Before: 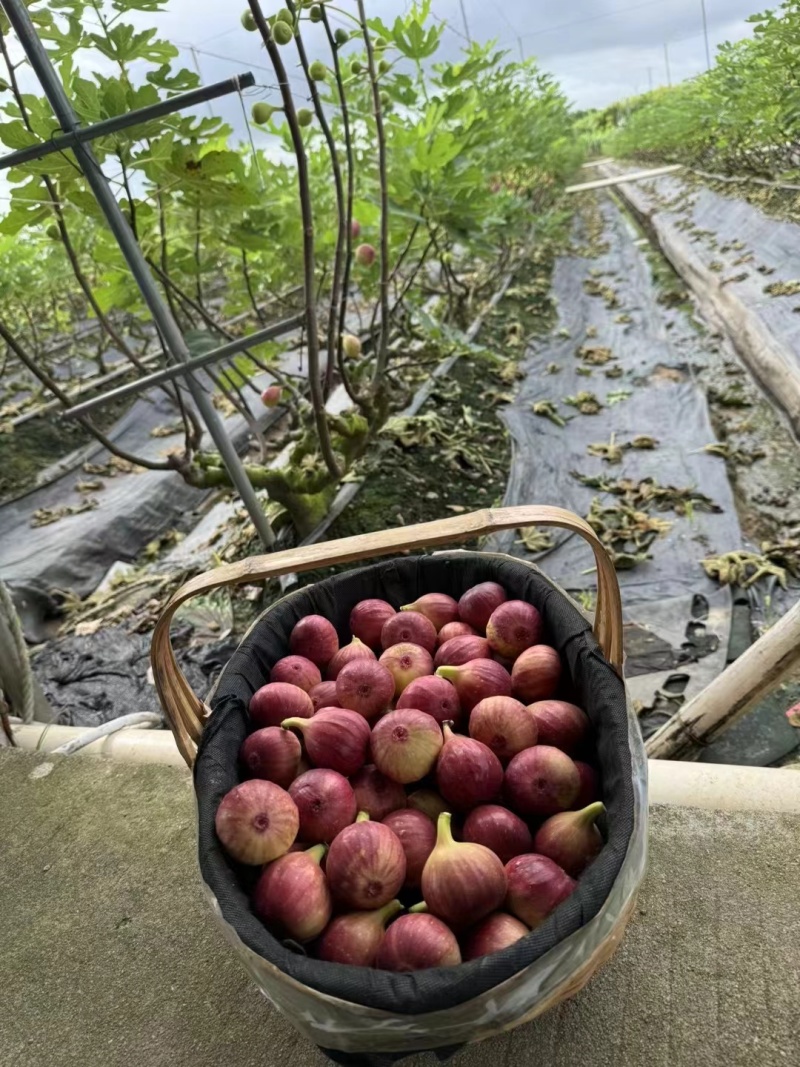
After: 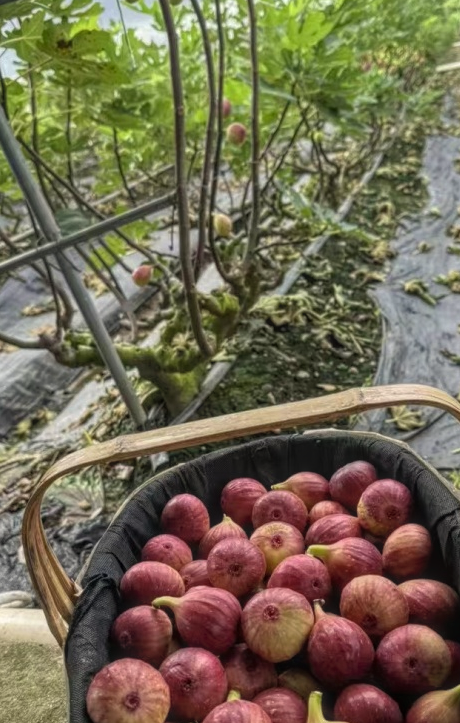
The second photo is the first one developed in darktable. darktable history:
local contrast: highlights 67%, shadows 35%, detail 166%, midtone range 0.2
crop: left 16.192%, top 11.368%, right 26.244%, bottom 20.834%
color correction: highlights b* 3.05
